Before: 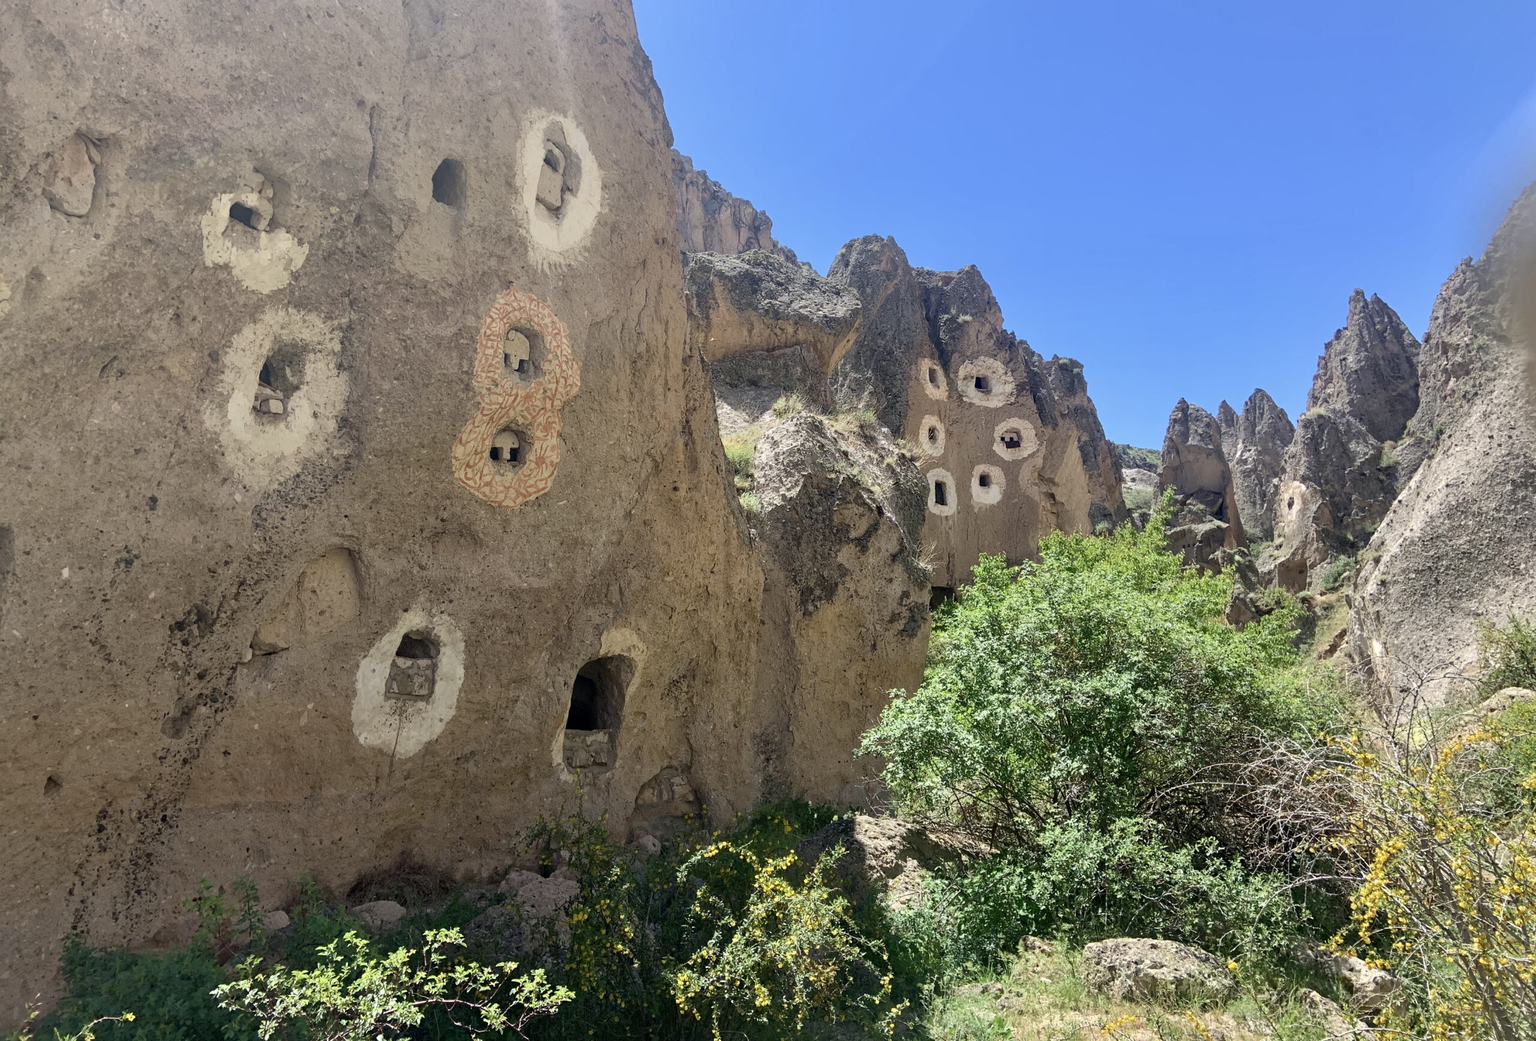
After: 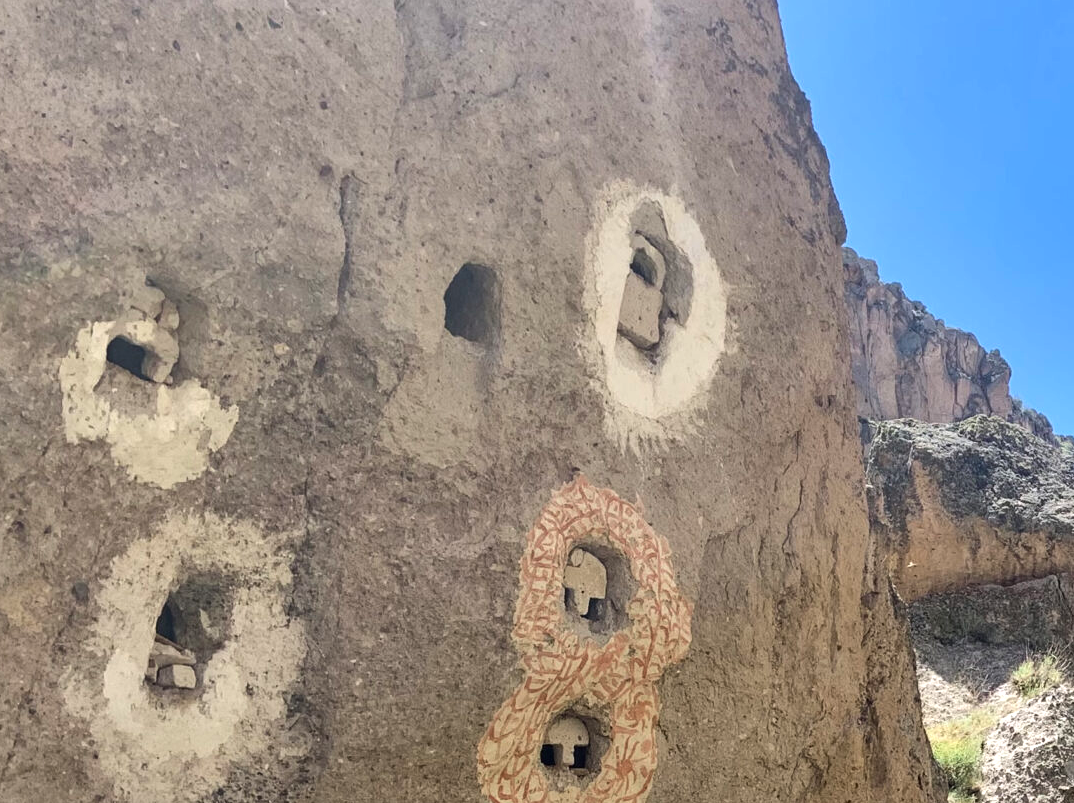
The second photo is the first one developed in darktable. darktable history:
shadows and highlights: white point adjustment 0.05, highlights color adjustment 55.9%, soften with gaussian
crop and rotate: left 10.817%, top 0.062%, right 47.194%, bottom 53.626%
tone equalizer: -8 EV -0.417 EV, -7 EV -0.389 EV, -6 EV -0.333 EV, -5 EV -0.222 EV, -3 EV 0.222 EV, -2 EV 0.333 EV, -1 EV 0.389 EV, +0 EV 0.417 EV, edges refinement/feathering 500, mask exposure compensation -1.57 EV, preserve details no
